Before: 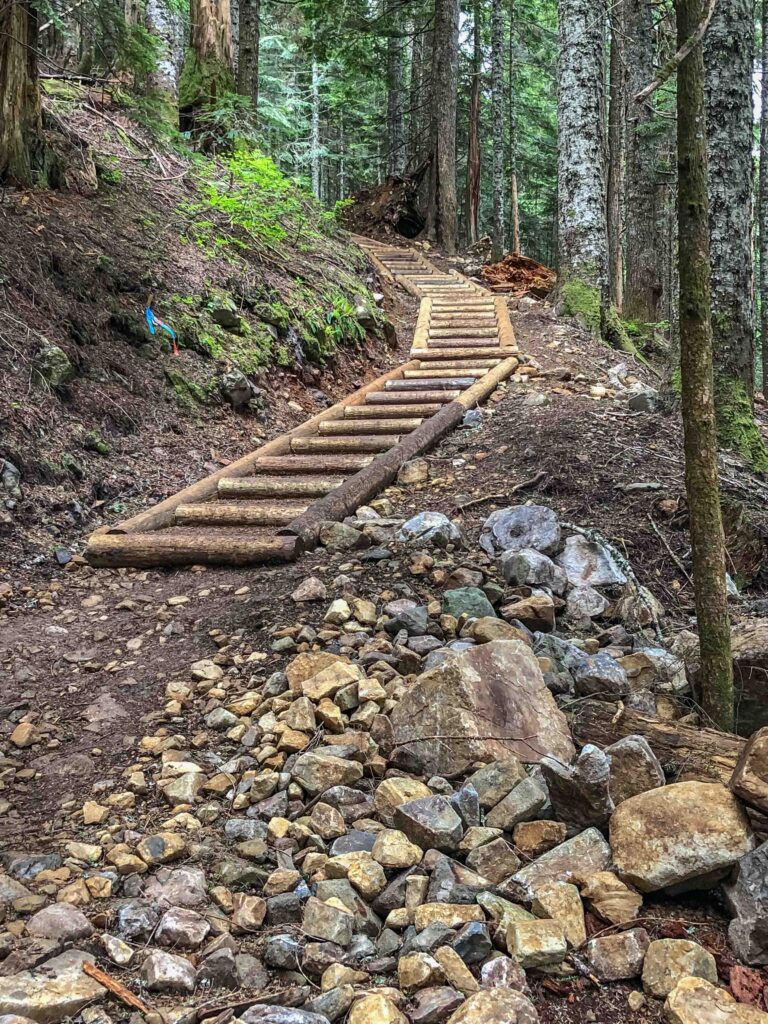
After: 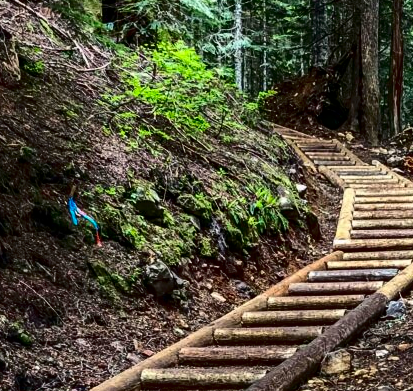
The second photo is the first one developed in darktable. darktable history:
exposure: black level correction 0.001, compensate highlight preservation false
local contrast: mode bilateral grid, contrast 16, coarseness 36, detail 105%, midtone range 0.2
contrast brightness saturation: contrast 0.24, brightness -0.238, saturation 0.149
crop: left 10.084%, top 10.703%, right 36.011%, bottom 51.113%
